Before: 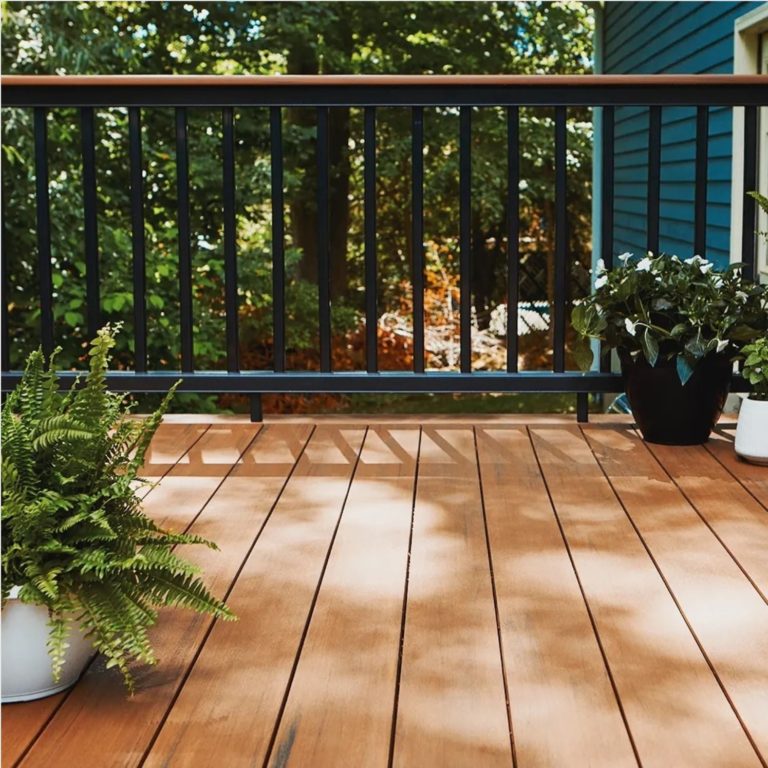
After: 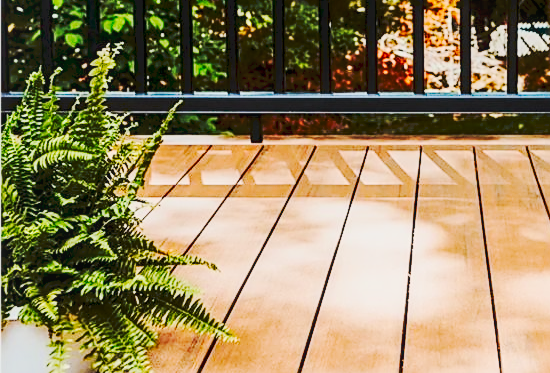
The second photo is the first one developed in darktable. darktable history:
contrast brightness saturation: contrast 0.206, brightness -0.101, saturation 0.21
exposure: exposure 1 EV, compensate highlight preservation false
tone curve: curves: ch0 [(0, 0) (0.003, 0.062) (0.011, 0.07) (0.025, 0.083) (0.044, 0.094) (0.069, 0.105) (0.1, 0.117) (0.136, 0.136) (0.177, 0.164) (0.224, 0.201) (0.277, 0.256) (0.335, 0.335) (0.399, 0.424) (0.468, 0.529) (0.543, 0.641) (0.623, 0.725) (0.709, 0.787) (0.801, 0.849) (0.898, 0.917) (1, 1)], preserve colors none
crop: top 36.357%, right 28.311%, bottom 14.977%
filmic rgb: black relative exposure -4.25 EV, white relative exposure 5.15 EV, threshold 2.97 EV, hardness 2.13, contrast 1.165, enable highlight reconstruction true
sharpen: on, module defaults
local contrast: on, module defaults
